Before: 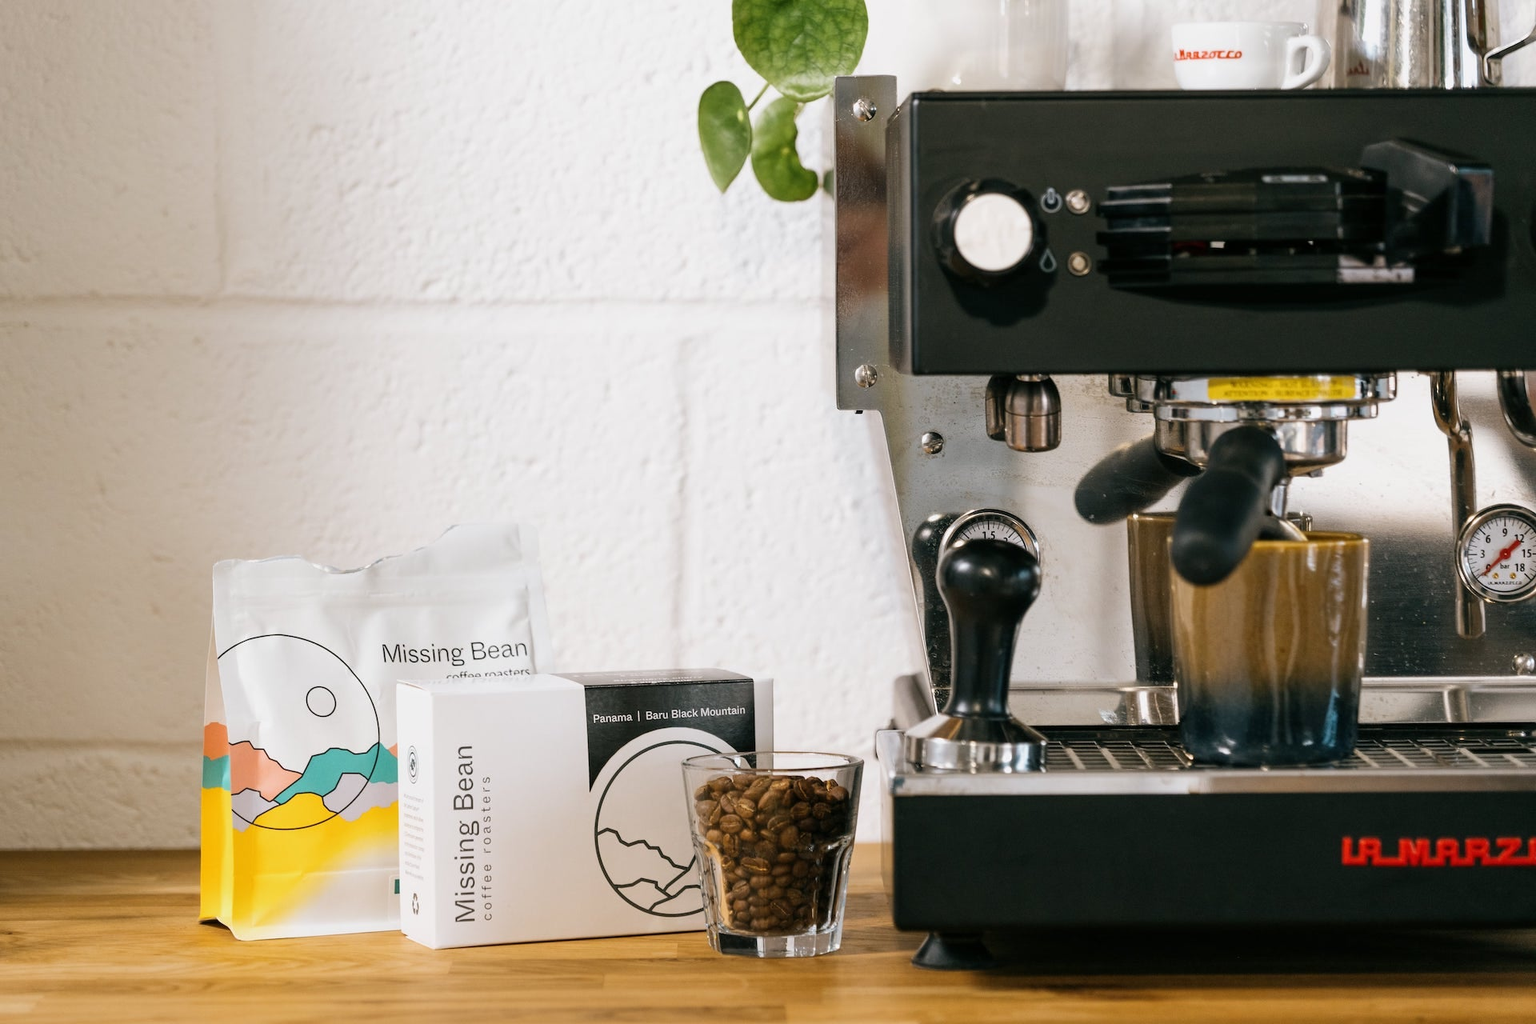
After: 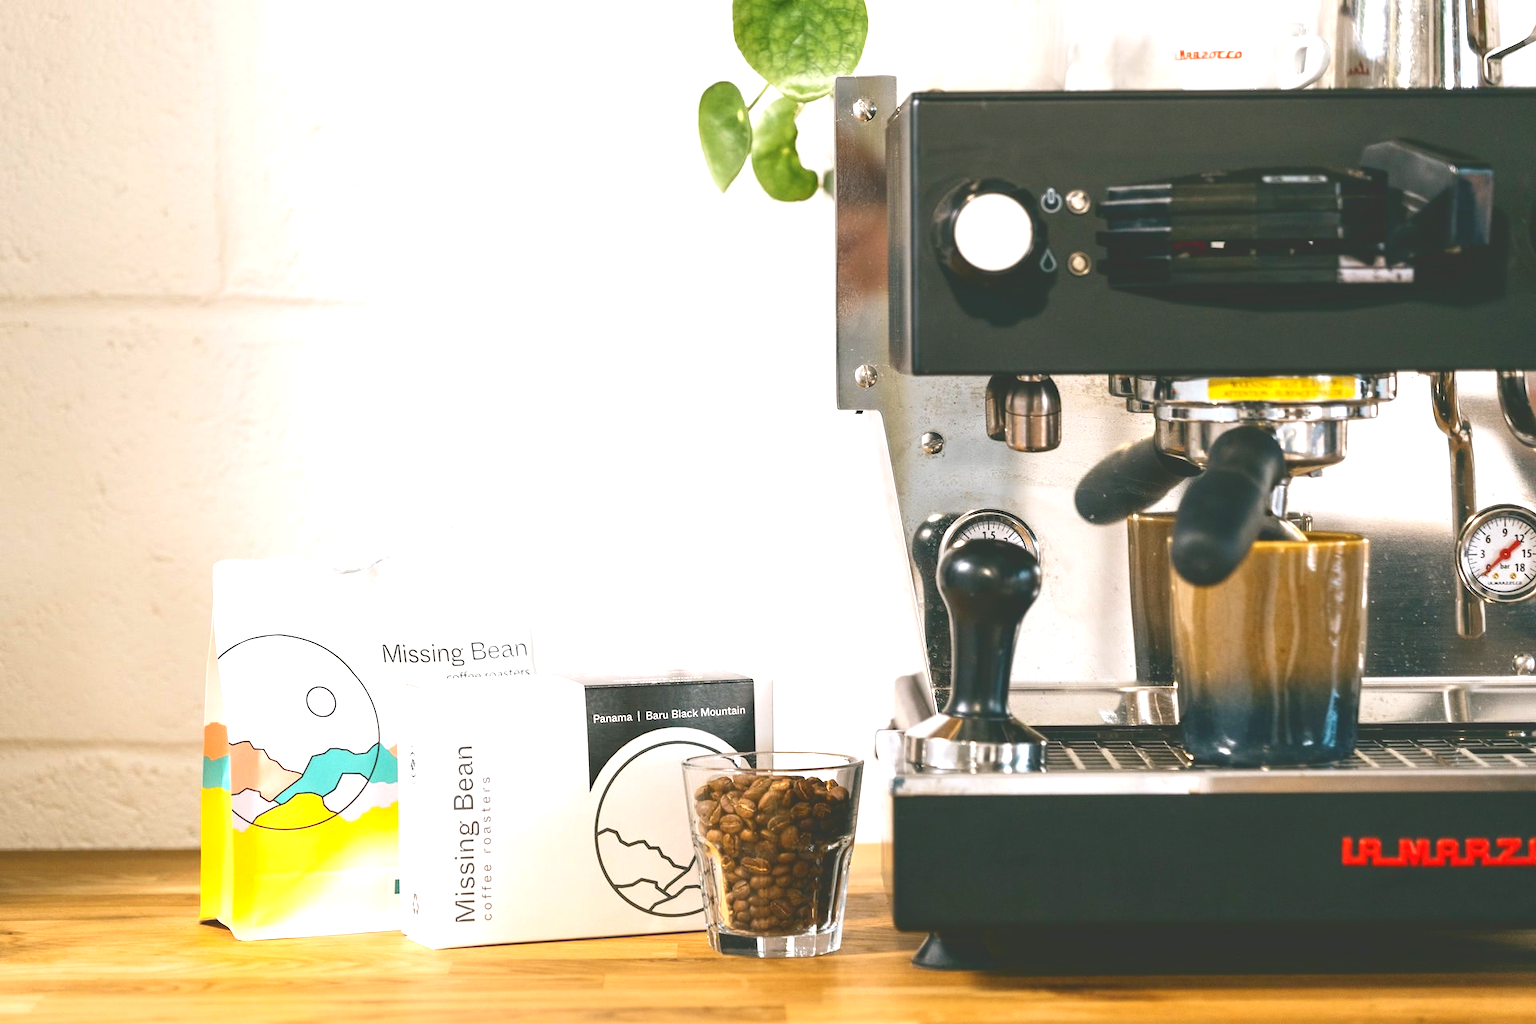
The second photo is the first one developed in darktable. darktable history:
exposure: black level correction 0, exposure 1.1 EV, compensate exposure bias true, compensate highlight preservation false
tone curve: curves: ch0 [(0, 0.211) (0.15, 0.25) (1, 0.953)], color space Lab, independent channels, preserve colors none
